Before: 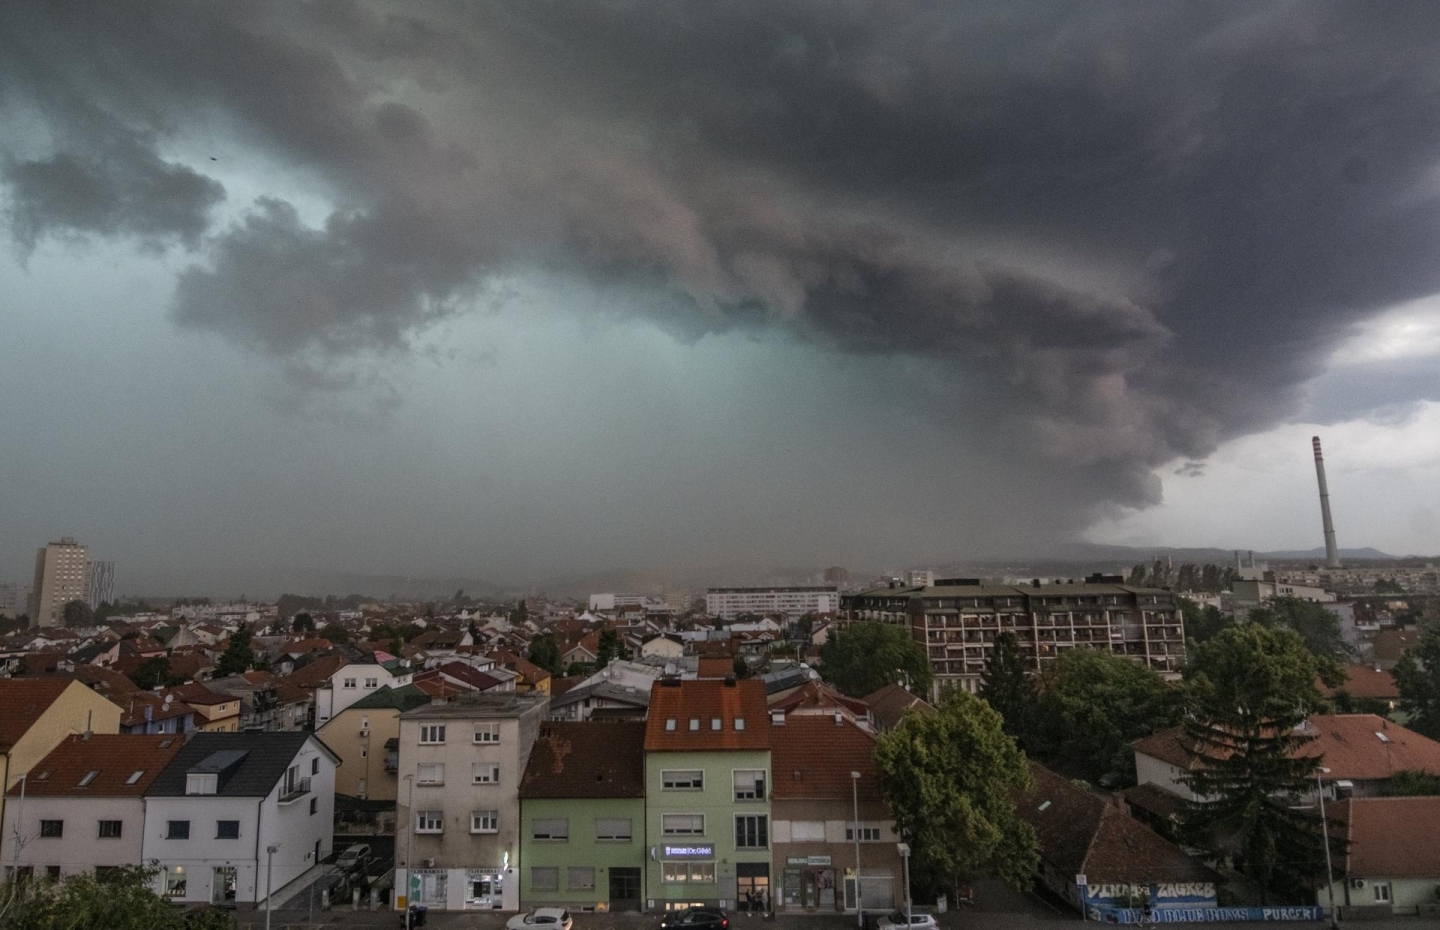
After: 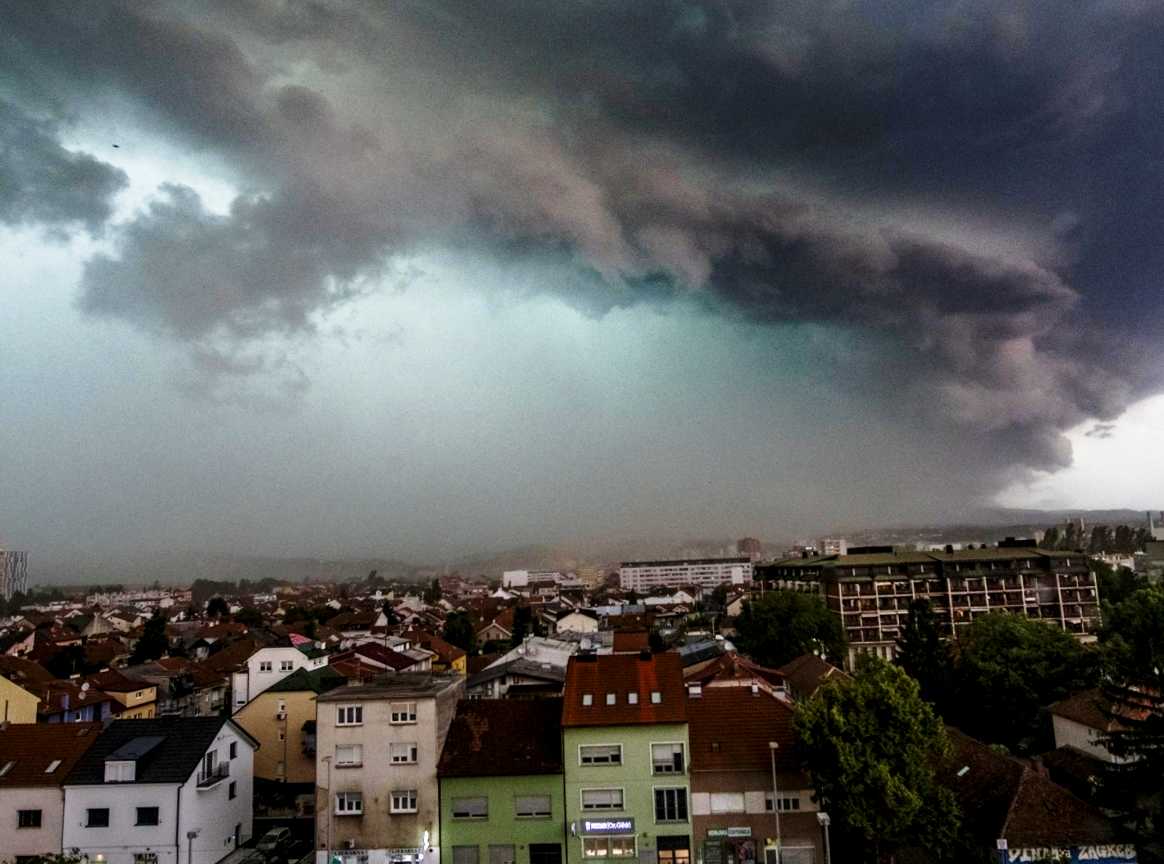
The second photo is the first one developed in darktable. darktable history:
exposure: black level correction 0.011, compensate exposure bias true, compensate highlight preservation false
velvia: on, module defaults
color balance rgb: perceptual saturation grading › global saturation 0.18%, perceptual saturation grading › highlights -31.112%, perceptual saturation grading › mid-tones 5.382%, perceptual saturation grading › shadows 18.827%, perceptual brilliance grading › highlights 14.375%, perceptual brilliance grading › mid-tones -5.327%, perceptual brilliance grading › shadows -27.408%, global vibrance 20%
base curve: curves: ch0 [(0, 0) (0.028, 0.03) (0.121, 0.232) (0.46, 0.748) (0.859, 0.968) (1, 1)], preserve colors none
crop and rotate: angle 1.48°, left 4.523%, top 0.962%, right 11.422%, bottom 2.397%
